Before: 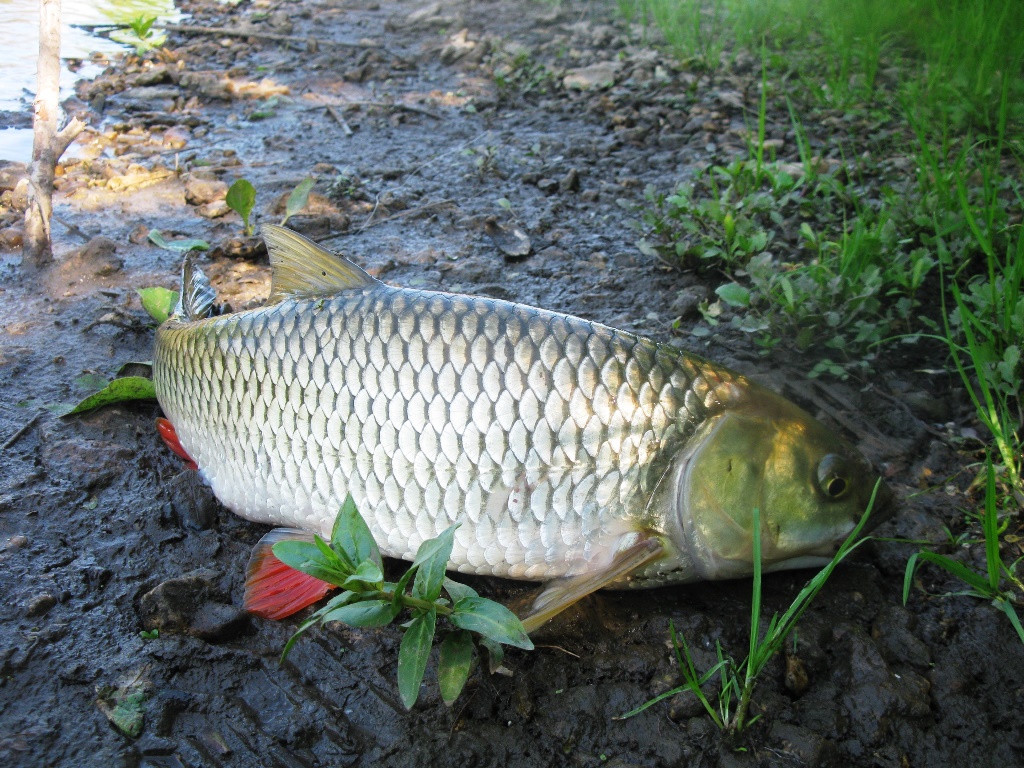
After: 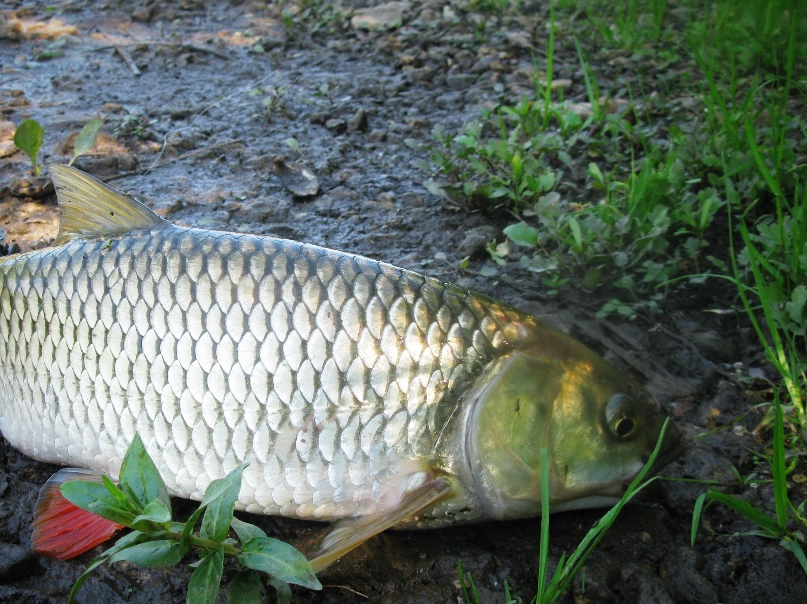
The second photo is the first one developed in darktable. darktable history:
crop and rotate: left 20.74%, top 7.912%, right 0.375%, bottom 13.378%
vignetting: fall-off start 80.87%, fall-off radius 61.59%, brightness -0.384, saturation 0.007, center (0, 0.007), automatic ratio true, width/height ratio 1.418
